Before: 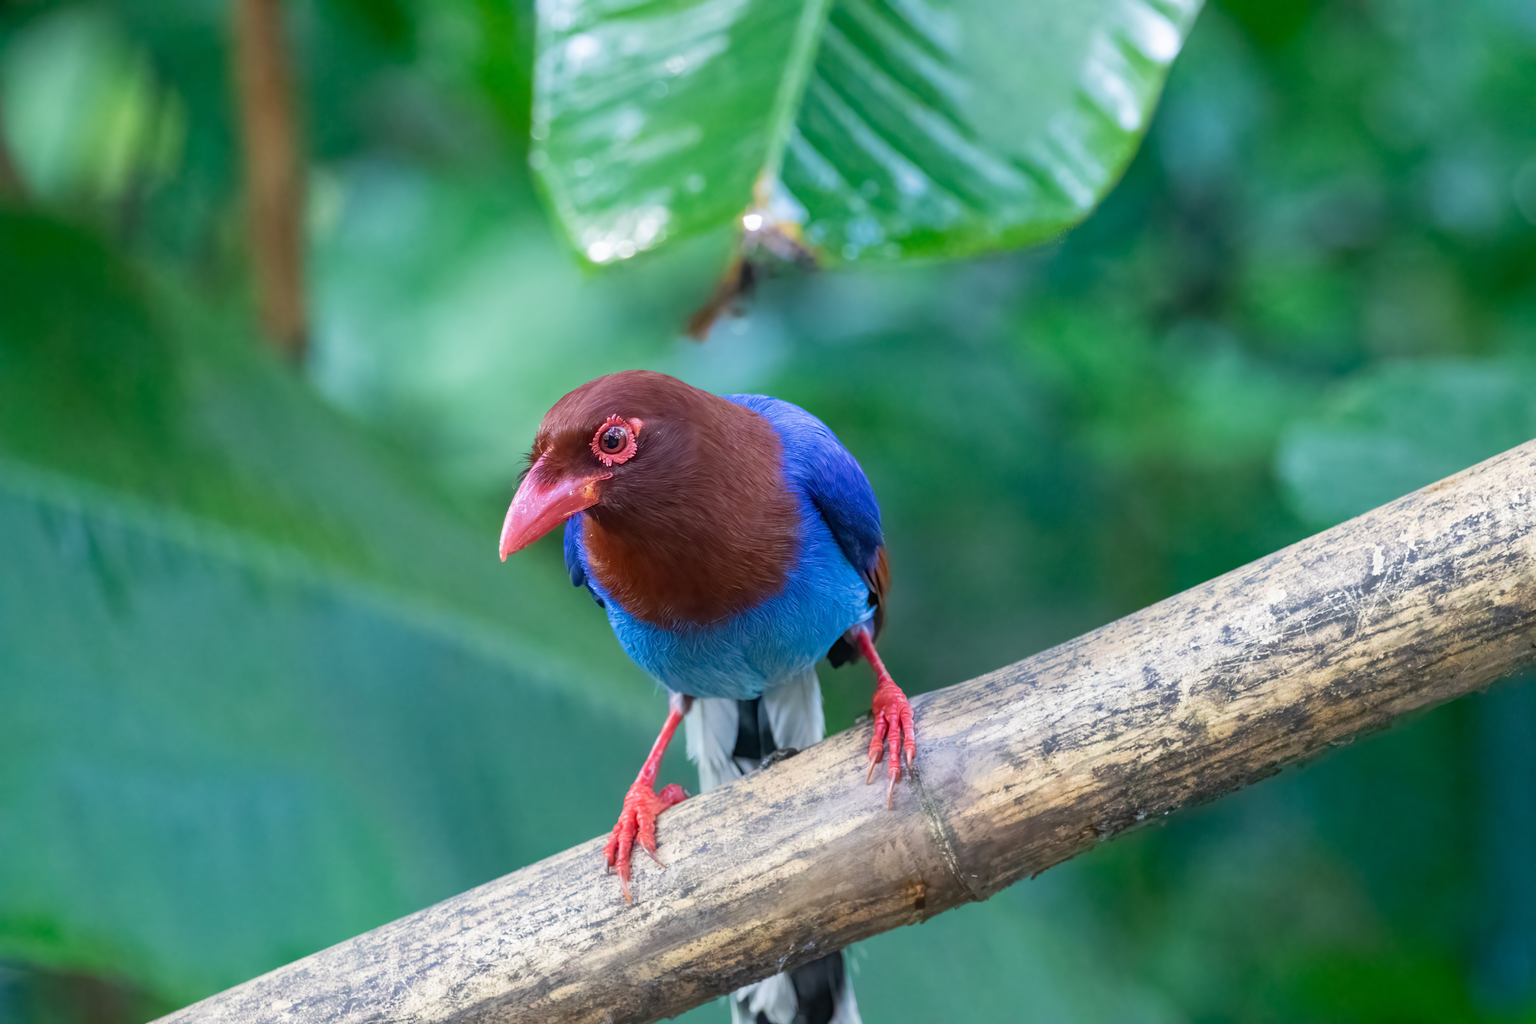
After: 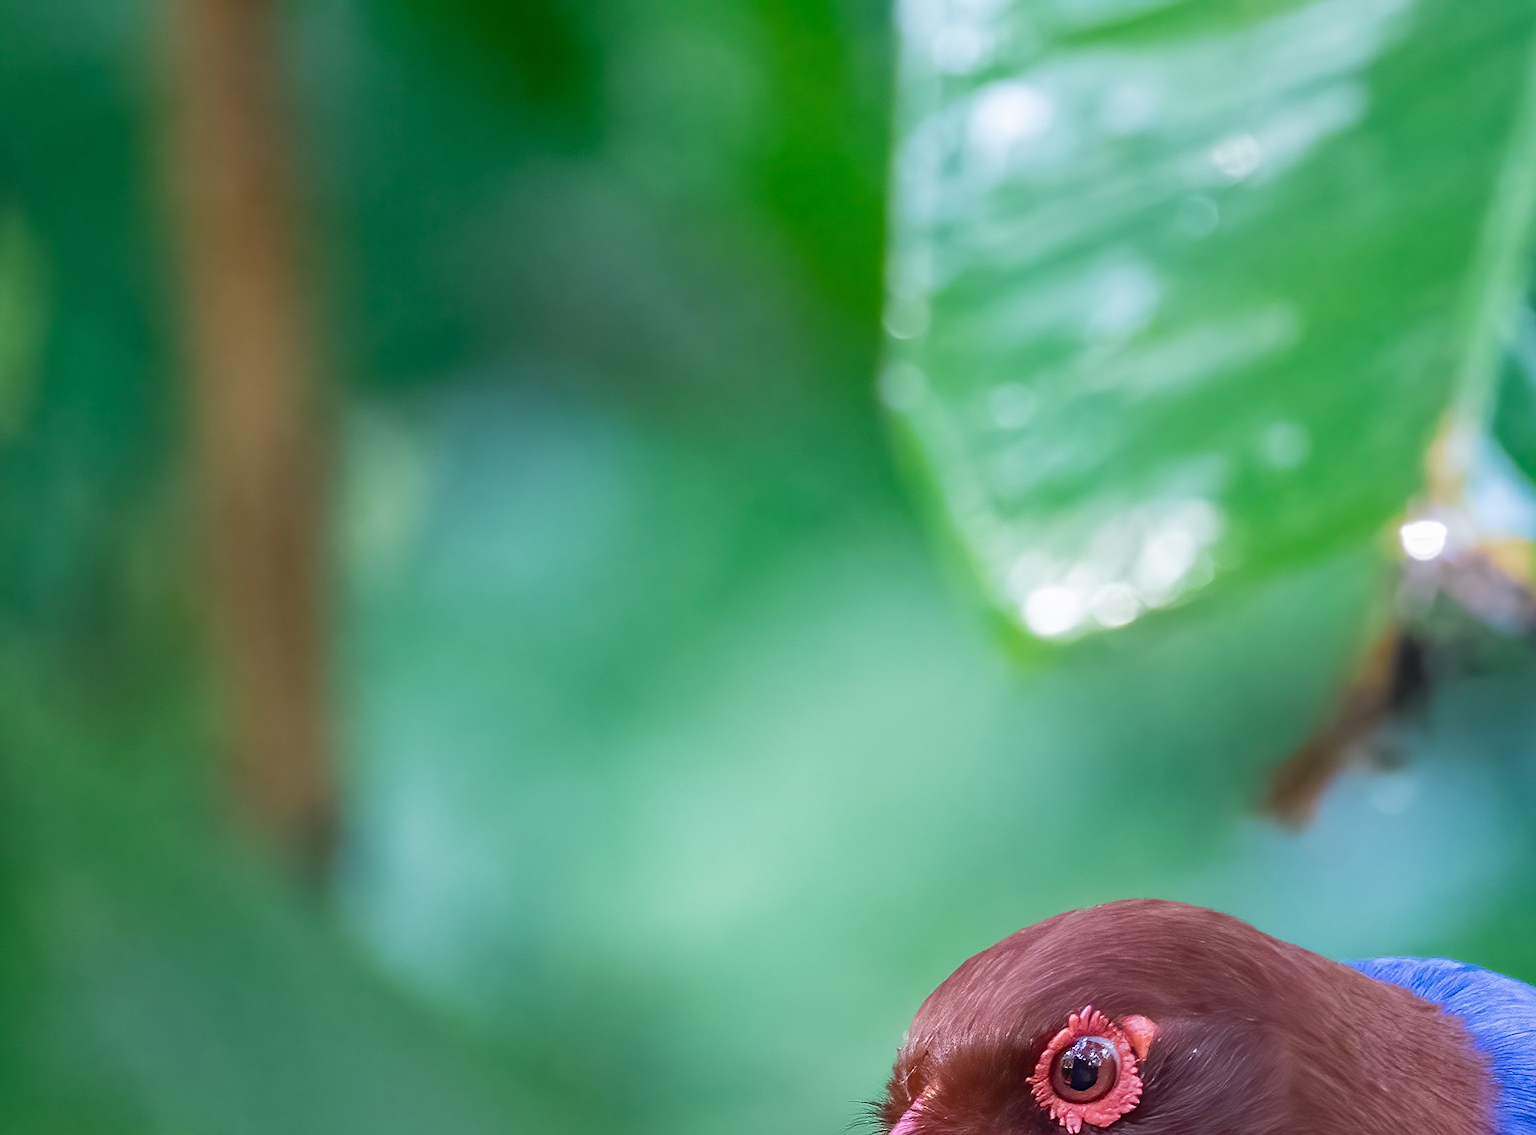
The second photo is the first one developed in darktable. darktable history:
sharpen: amount 0.204
crop and rotate: left 10.913%, top 0.071%, right 47.986%, bottom 54.361%
